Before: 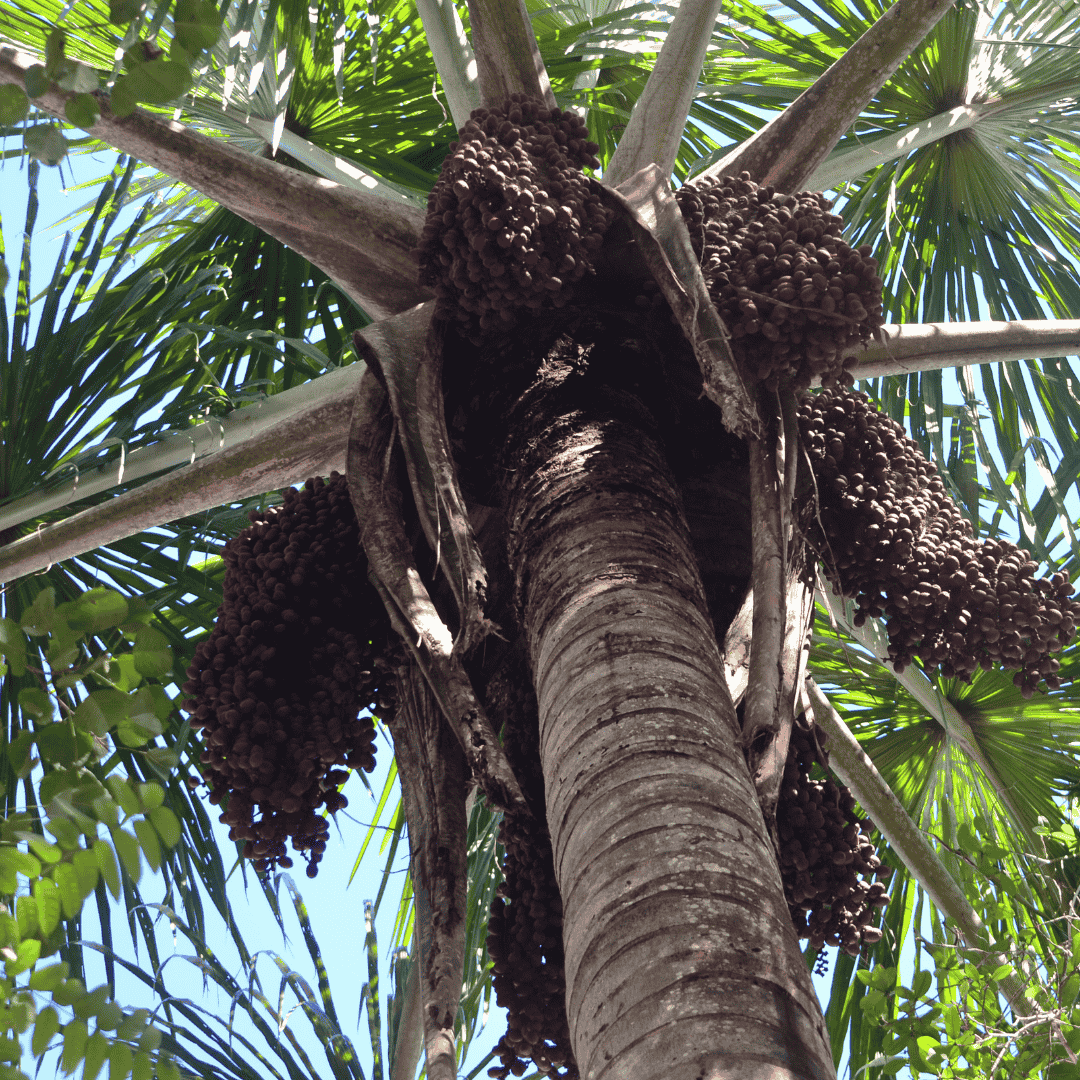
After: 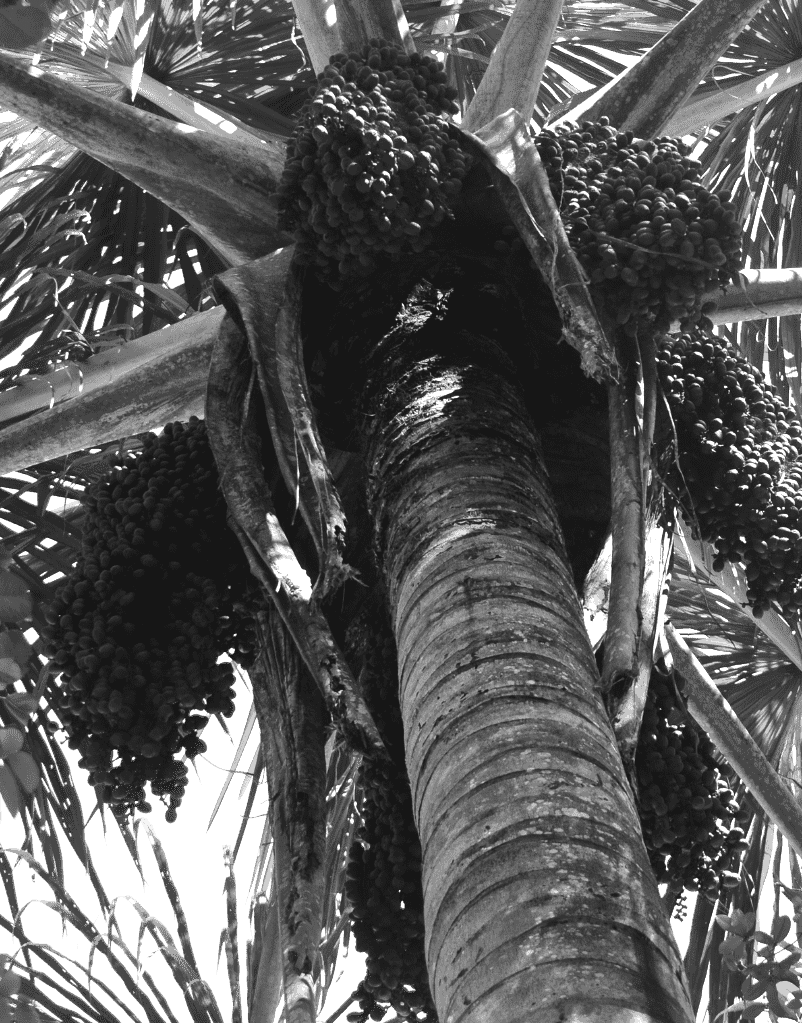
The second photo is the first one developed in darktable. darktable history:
crop and rotate: left 13.066%, top 5.272%, right 12.596%
color calibration: output gray [0.246, 0.254, 0.501, 0], illuminant same as pipeline (D50), adaptation none (bypass), x 0.331, y 0.334, temperature 5012.03 K
color correction: highlights a* -0.649, highlights b* -9.59
color zones: curves: ch0 [(0, 0.613) (0.01, 0.613) (0.245, 0.448) (0.498, 0.529) (0.642, 0.665) (0.879, 0.777) (0.99, 0.613)]; ch1 [(0, 0) (0.143, 0) (0.286, 0) (0.429, 0) (0.571, 0) (0.714, 0) (0.857, 0)], mix 101%
